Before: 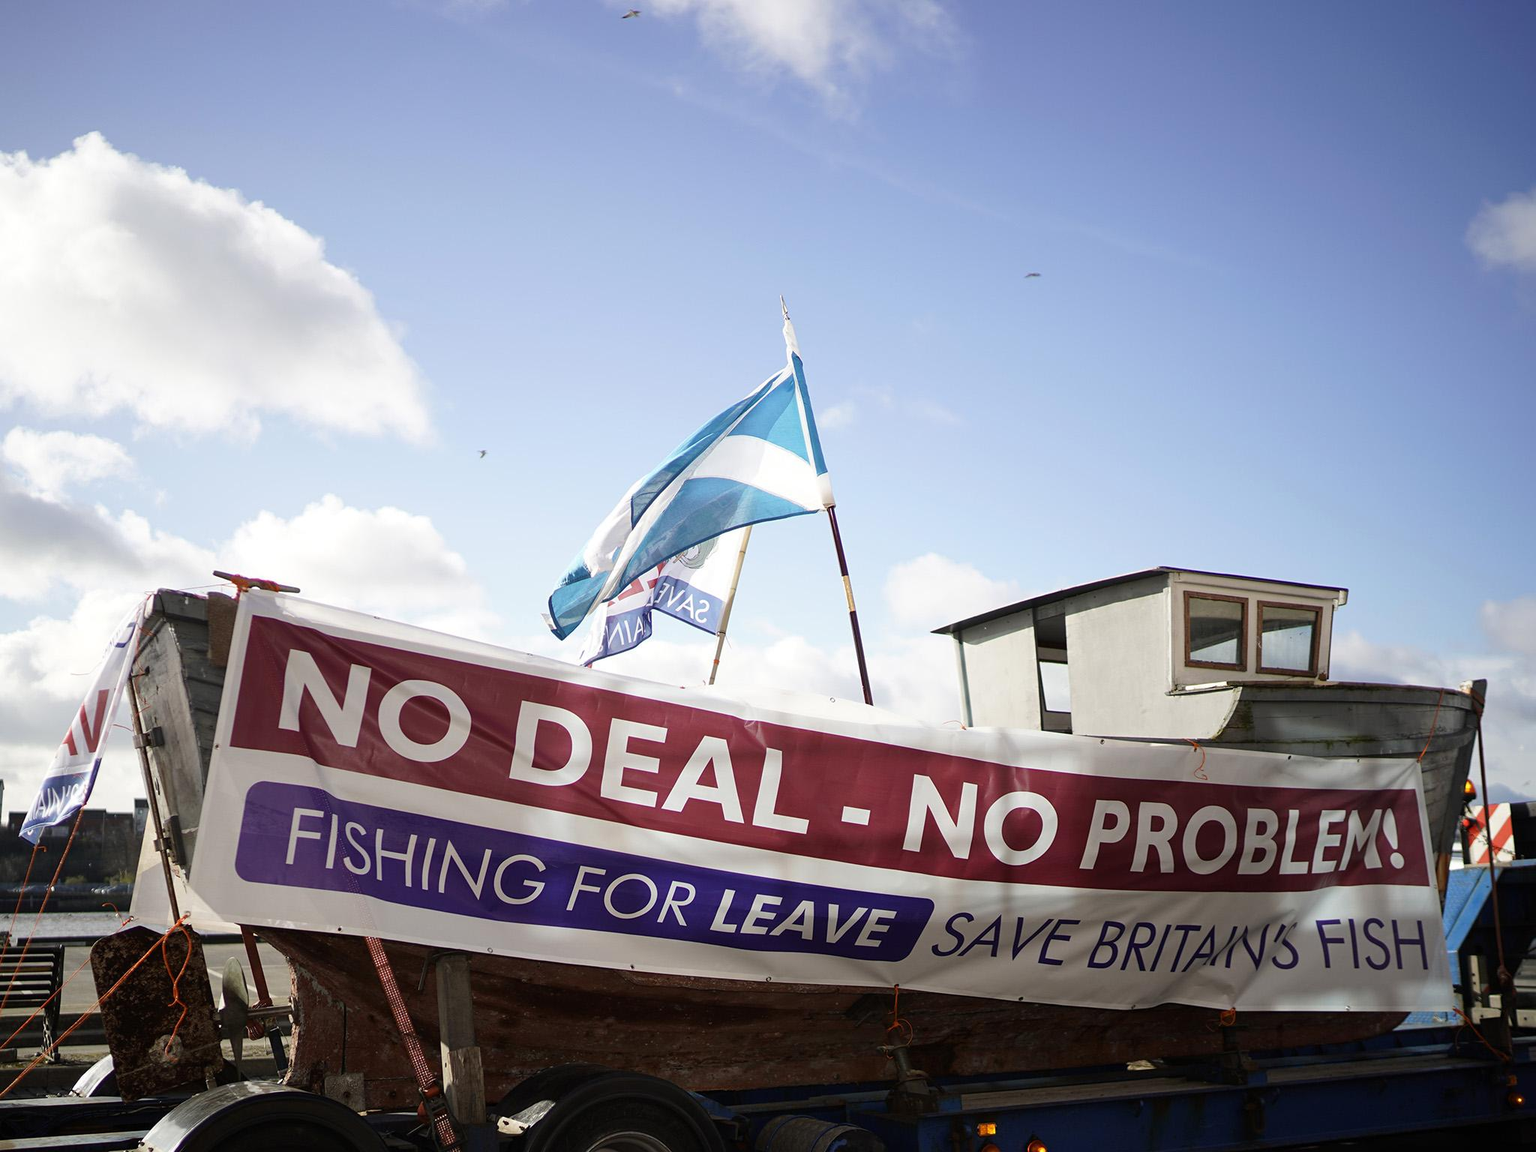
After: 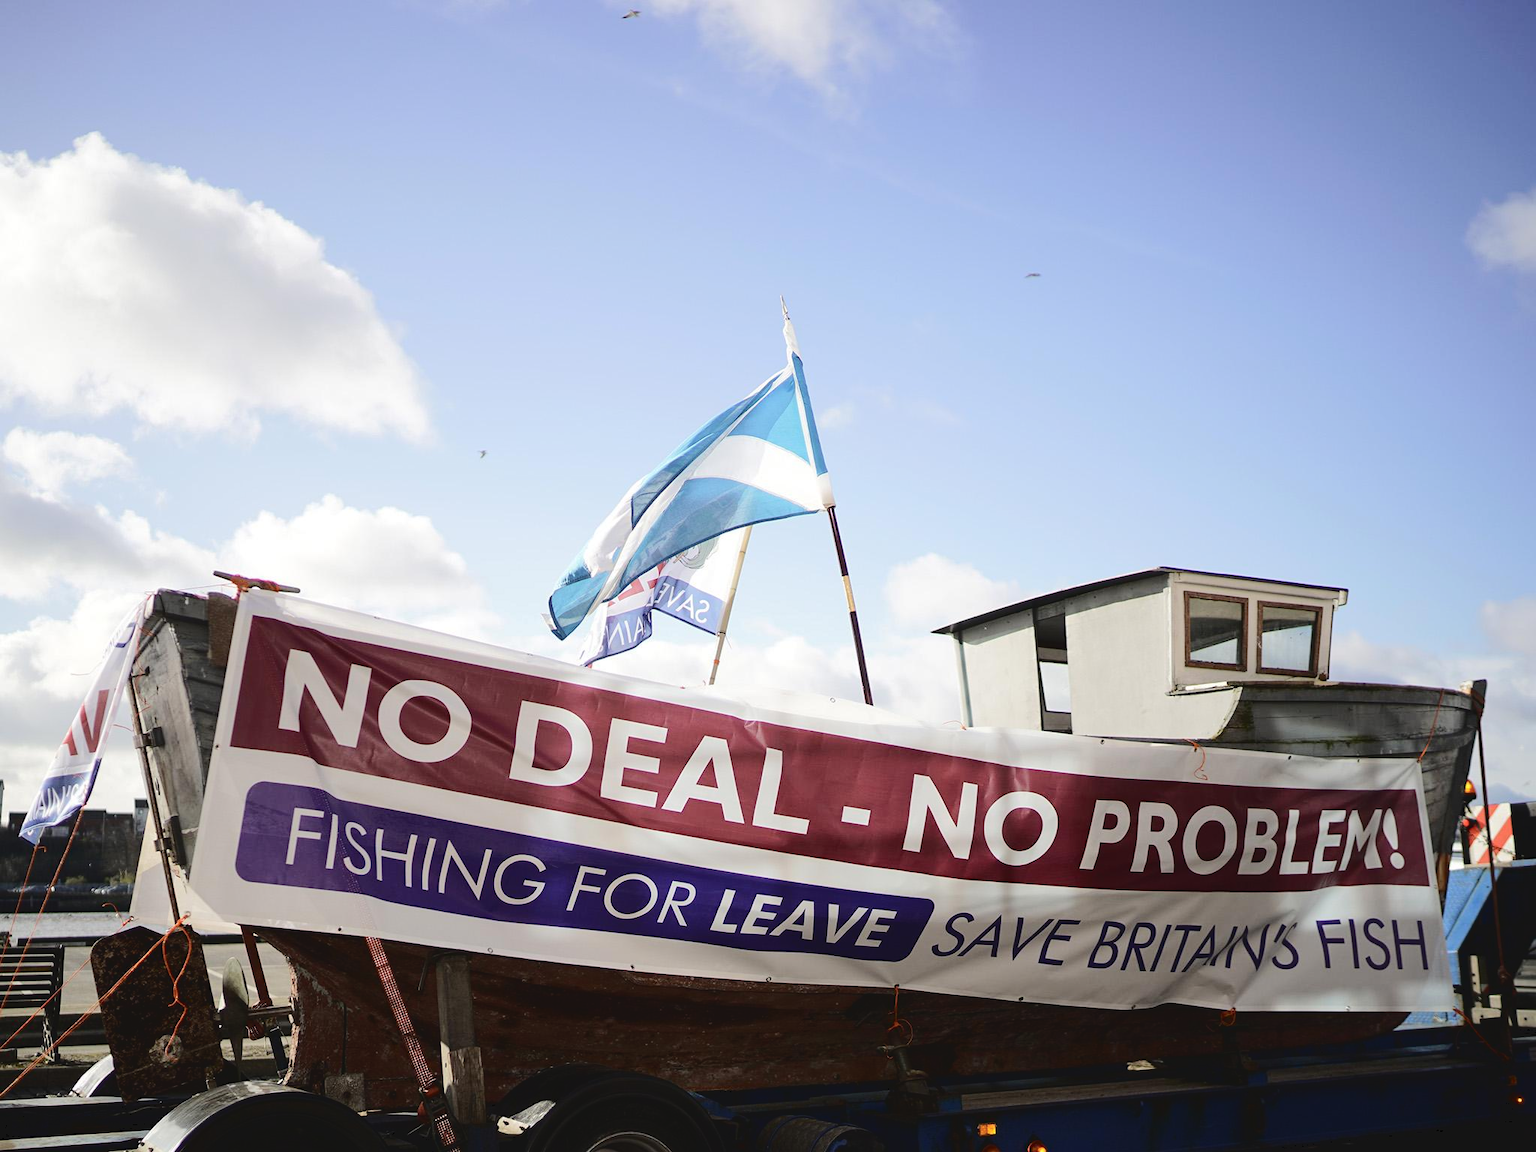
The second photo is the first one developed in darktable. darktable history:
tone curve: curves: ch0 [(0, 0) (0.003, 0.064) (0.011, 0.065) (0.025, 0.061) (0.044, 0.068) (0.069, 0.083) (0.1, 0.102) (0.136, 0.126) (0.177, 0.172) (0.224, 0.225) (0.277, 0.306) (0.335, 0.397) (0.399, 0.483) (0.468, 0.56) (0.543, 0.634) (0.623, 0.708) (0.709, 0.77) (0.801, 0.832) (0.898, 0.899) (1, 1)], color space Lab, independent channels, preserve colors none
